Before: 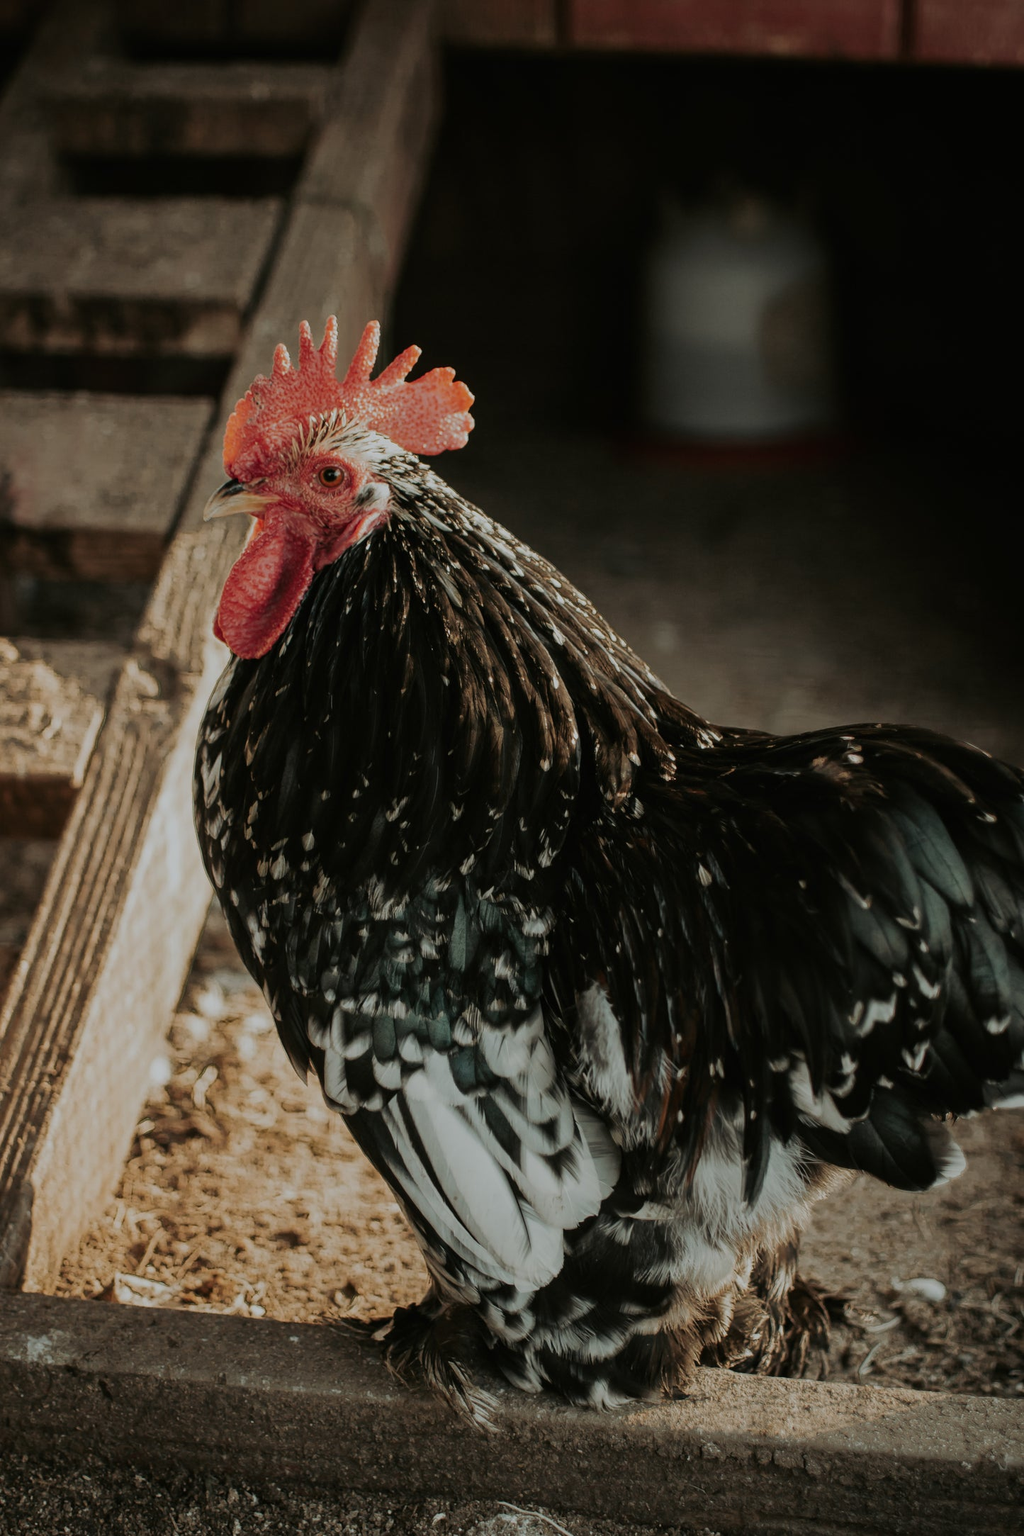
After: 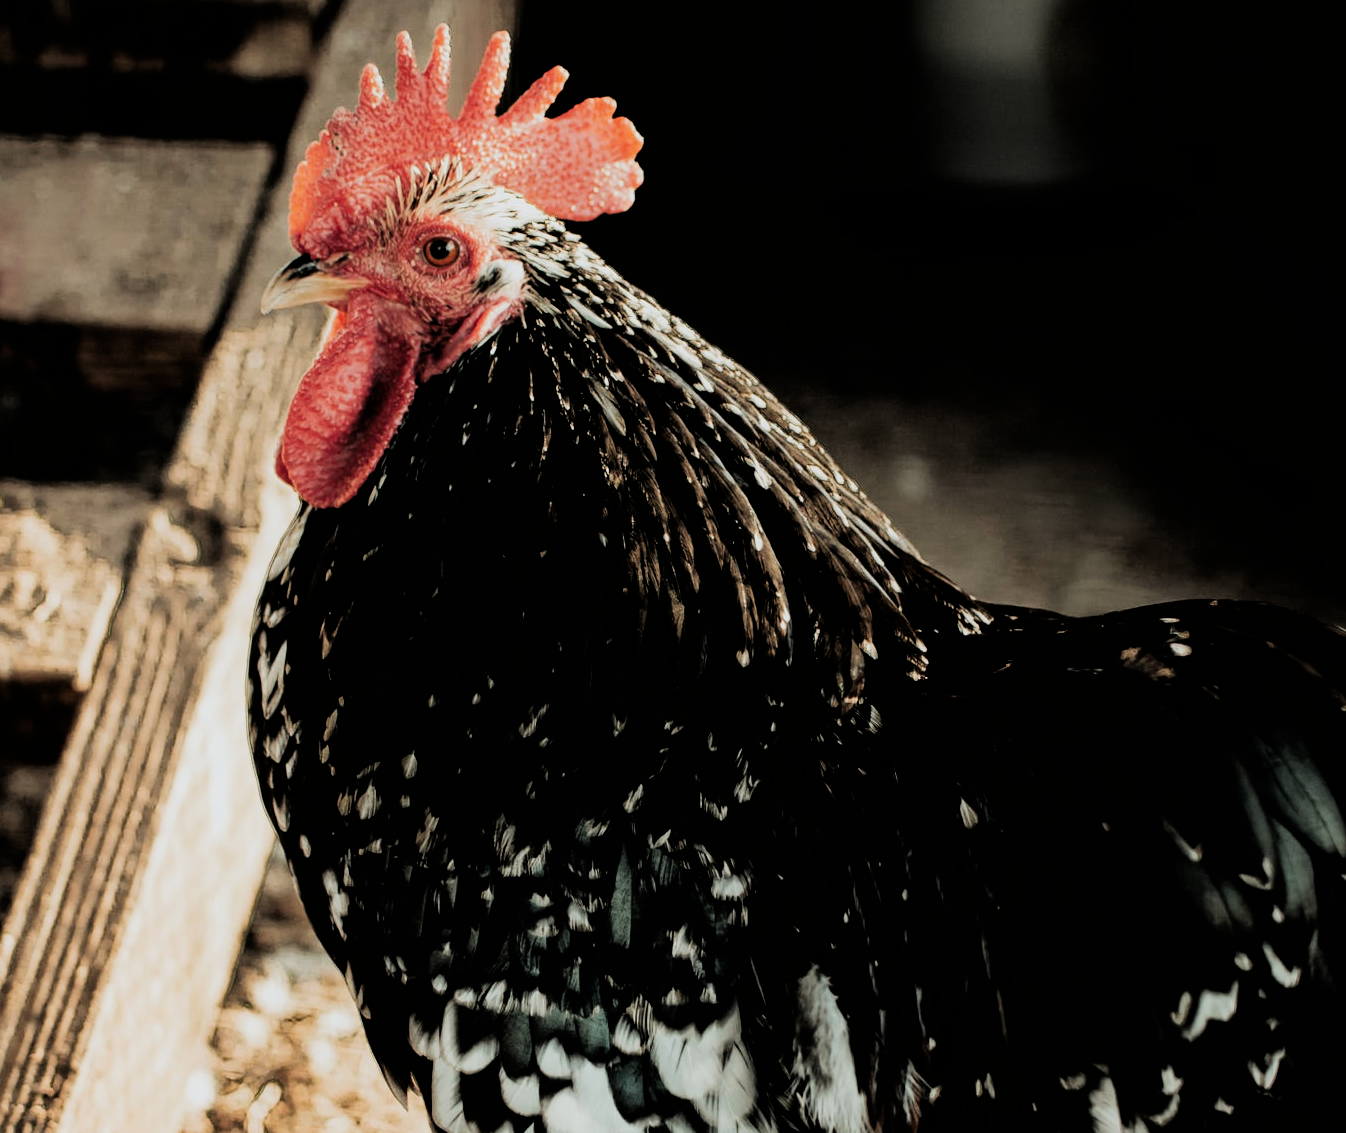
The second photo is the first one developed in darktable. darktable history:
filmic rgb: black relative exposure -5.09 EV, white relative exposure 3.99 EV, hardness 2.88, contrast 1.298
tone equalizer: -8 EV -1.09 EV, -7 EV -0.981 EV, -6 EV -0.877 EV, -5 EV -0.575 EV, -3 EV 0.554 EV, -2 EV 0.843 EV, -1 EV 1.01 EV, +0 EV 1.06 EV
crop: left 1.834%, top 19.454%, right 4.97%, bottom 28.225%
